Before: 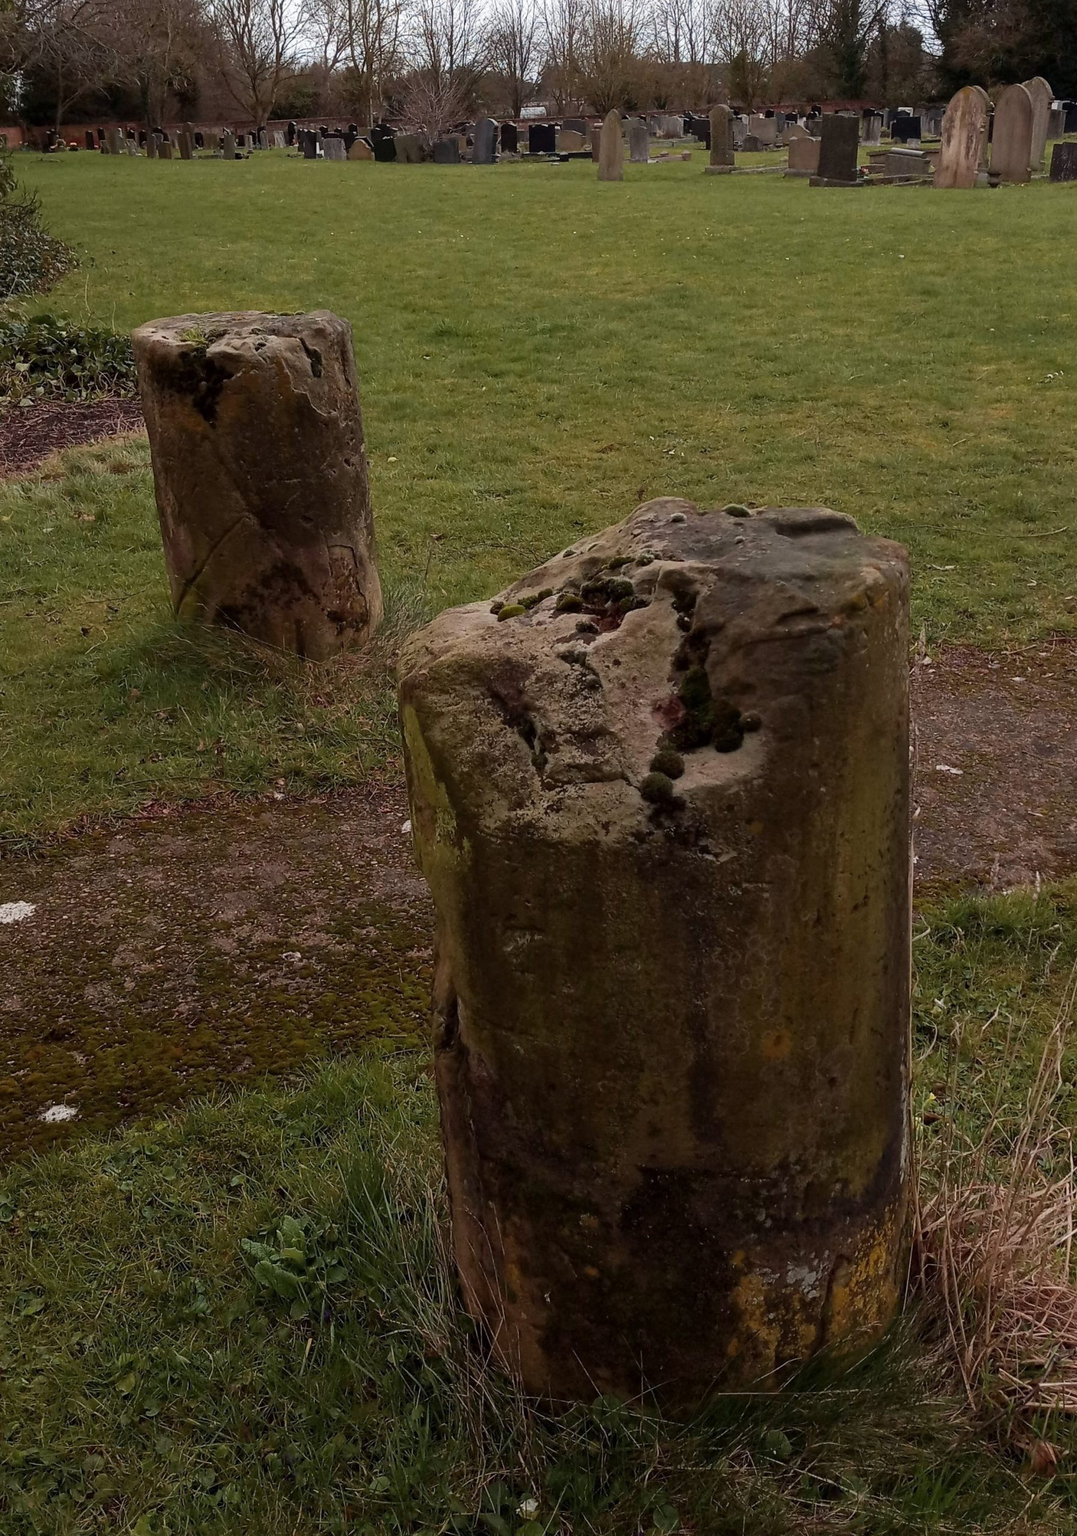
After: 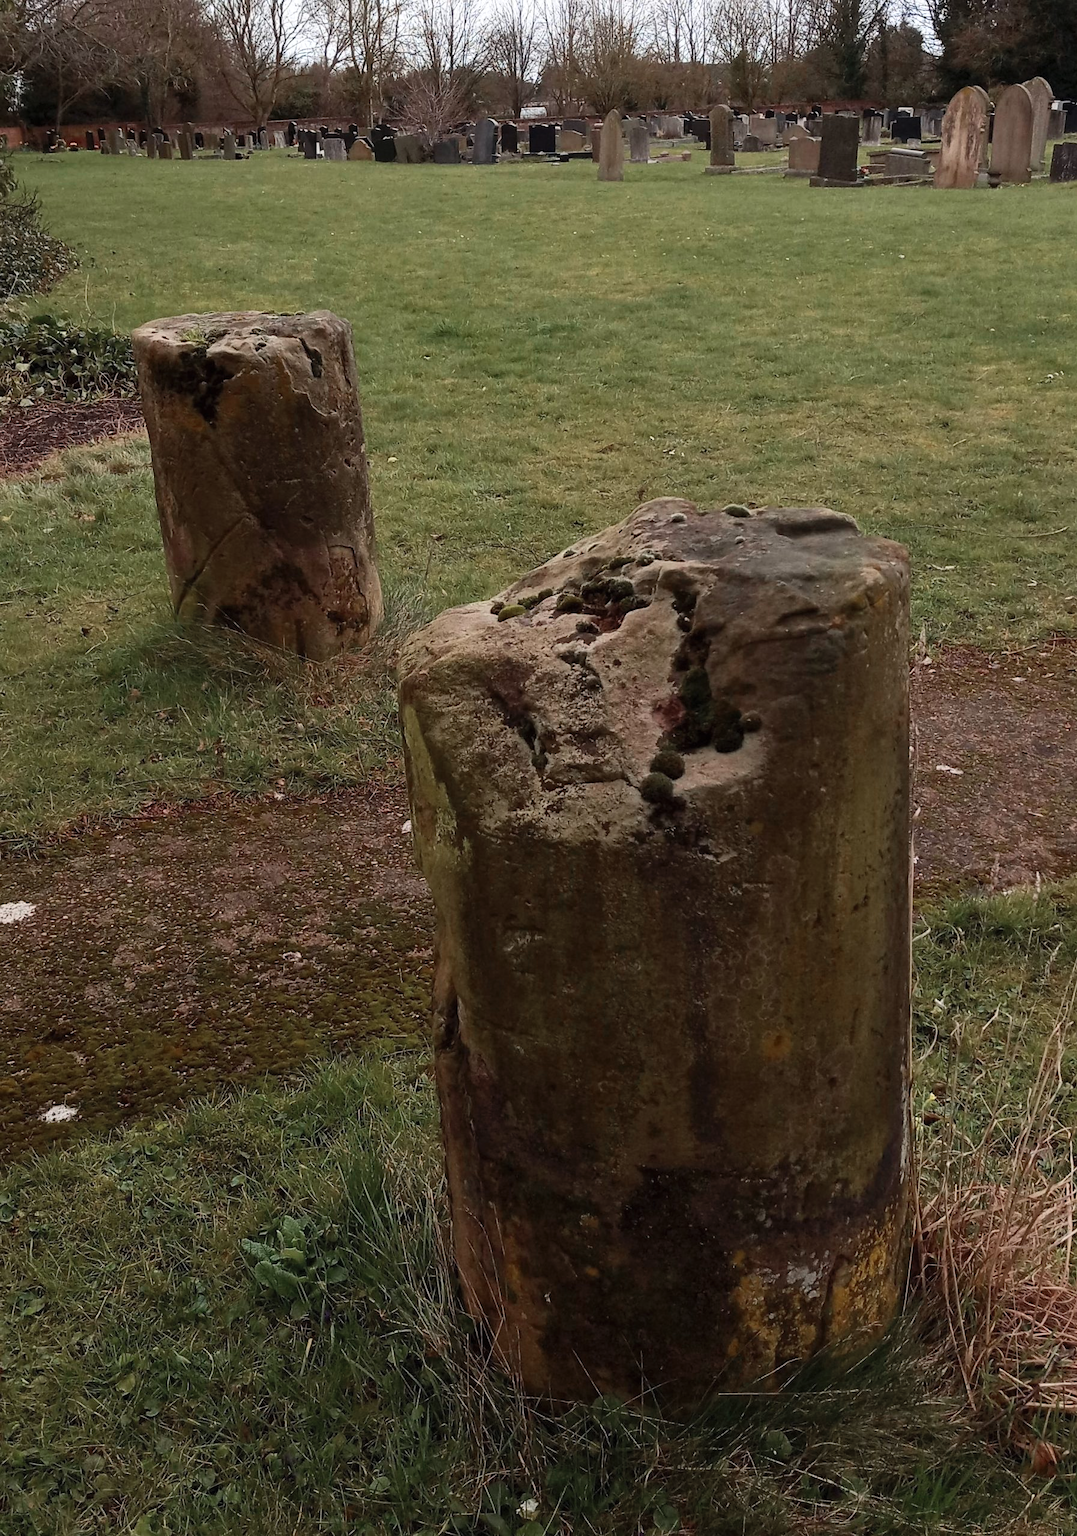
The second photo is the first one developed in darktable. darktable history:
contrast brightness saturation: contrast 0.2, brightness 0.16, saturation 0.22
color zones: curves: ch0 [(0, 0.5) (0.125, 0.4) (0.25, 0.5) (0.375, 0.4) (0.5, 0.4) (0.625, 0.6) (0.75, 0.6) (0.875, 0.5)]; ch1 [(0, 0.35) (0.125, 0.45) (0.25, 0.35) (0.375, 0.35) (0.5, 0.35) (0.625, 0.35) (0.75, 0.45) (0.875, 0.35)]; ch2 [(0, 0.6) (0.125, 0.5) (0.25, 0.5) (0.375, 0.6) (0.5, 0.6) (0.625, 0.5) (0.75, 0.5) (0.875, 0.5)]
